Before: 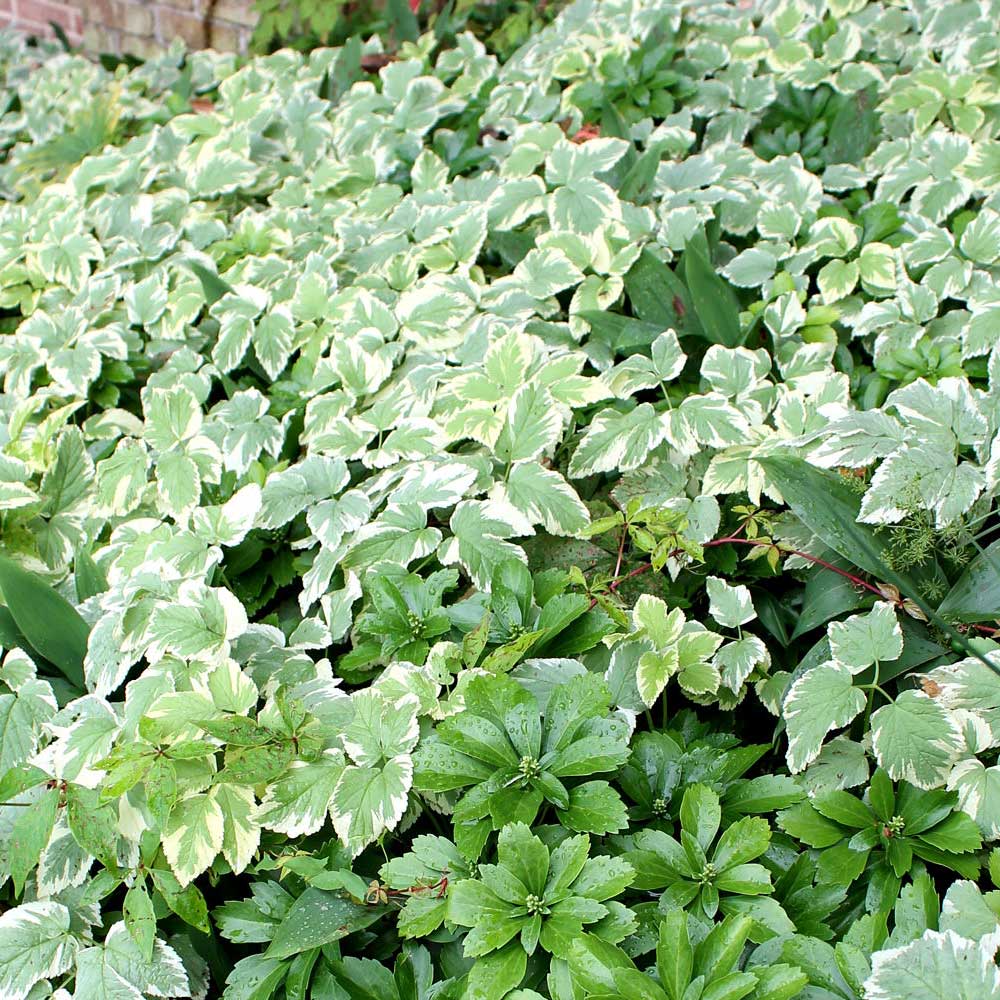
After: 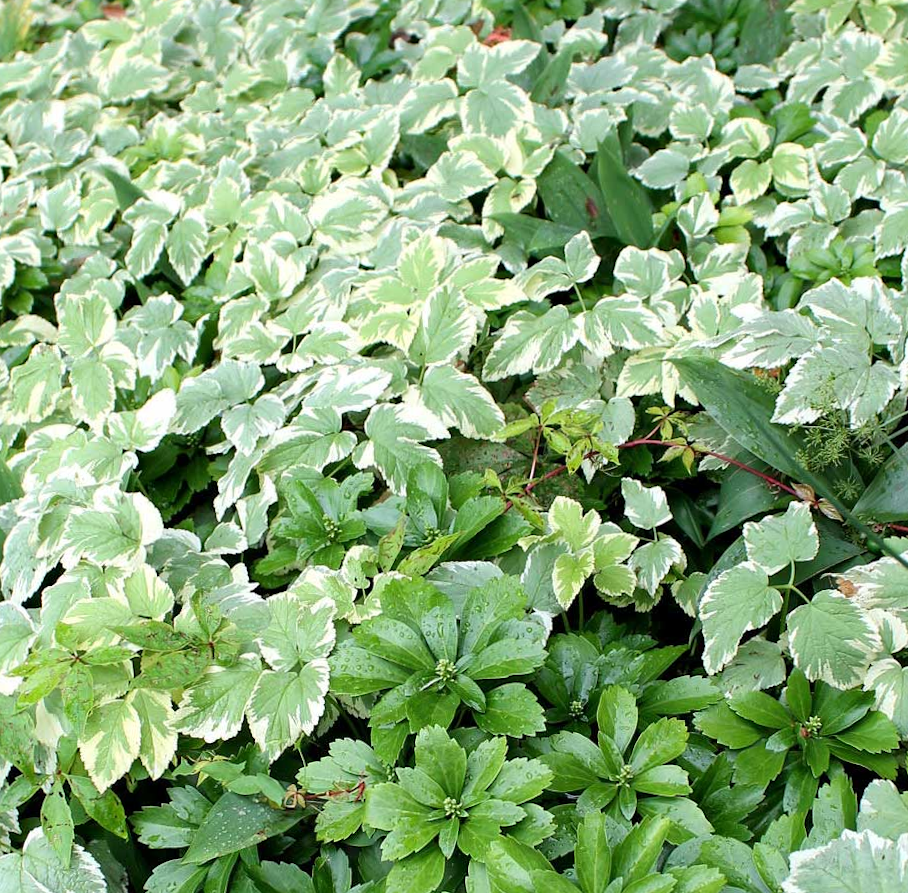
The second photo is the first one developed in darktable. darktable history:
crop and rotate: left 8.262%, top 9.226%
rotate and perspective: rotation -0.45°, automatic cropping original format, crop left 0.008, crop right 0.992, crop top 0.012, crop bottom 0.988
